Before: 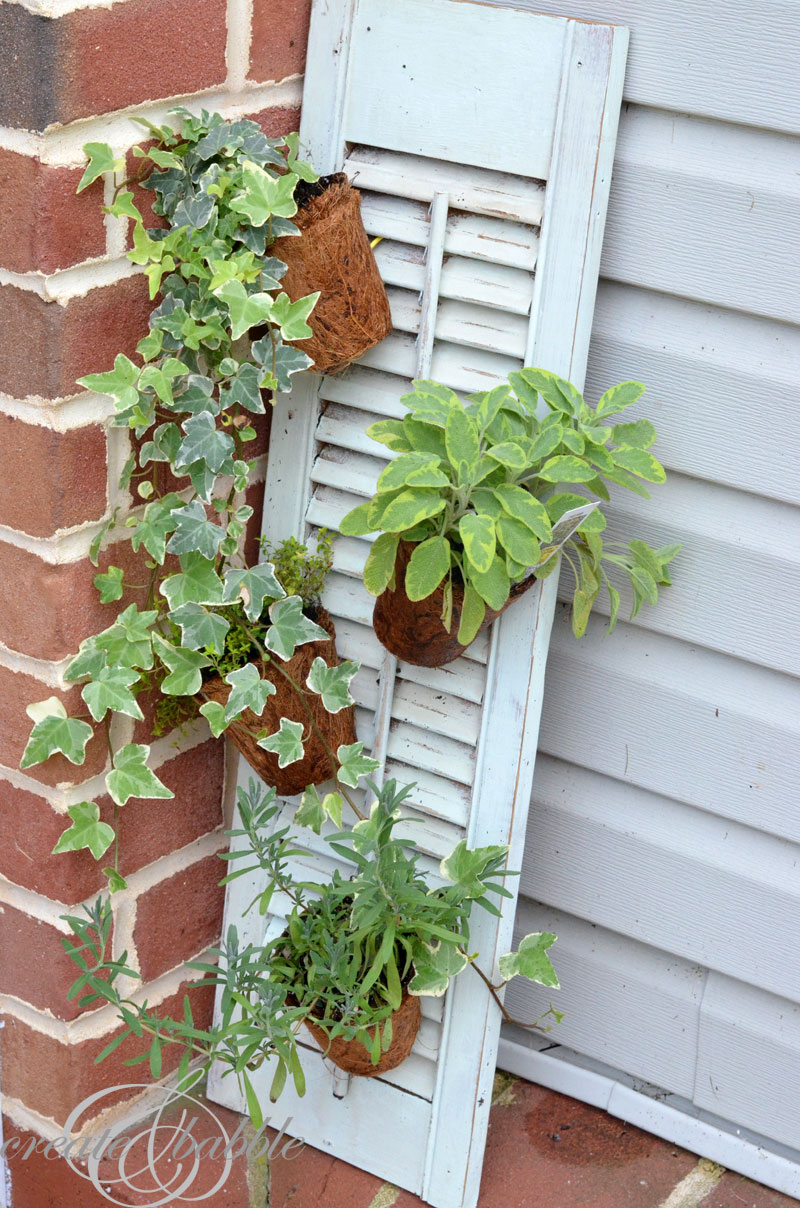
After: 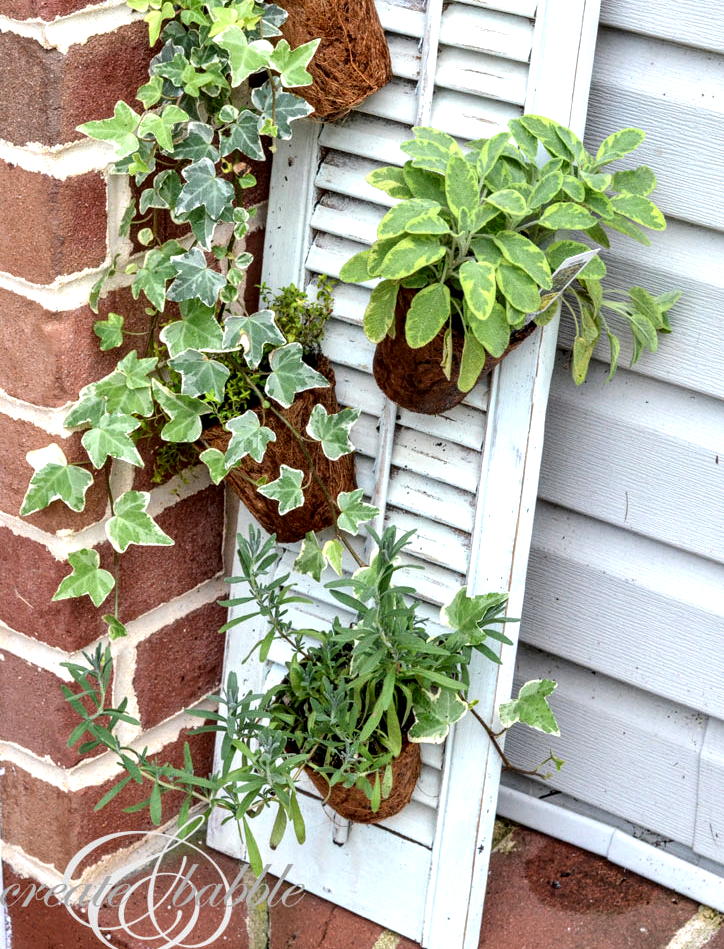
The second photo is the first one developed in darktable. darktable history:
crop: top 21.015%, right 9.469%, bottom 0.343%
local contrast: detail 160%
tone equalizer: -8 EV -0.451 EV, -7 EV -0.402 EV, -6 EV -0.318 EV, -5 EV -0.244 EV, -3 EV 0.213 EV, -2 EV 0.349 EV, -1 EV 0.383 EV, +0 EV 0.44 EV, edges refinement/feathering 500, mask exposure compensation -1.57 EV, preserve details no
